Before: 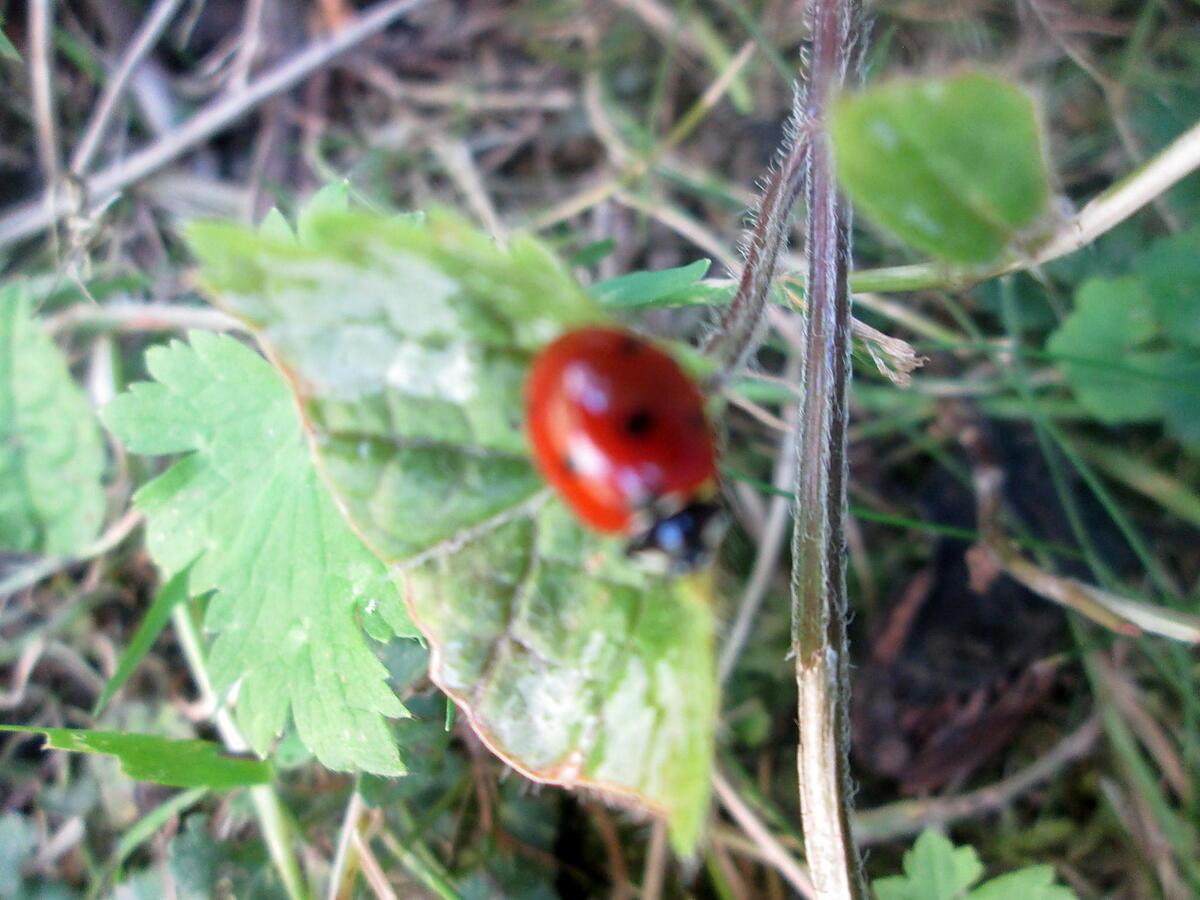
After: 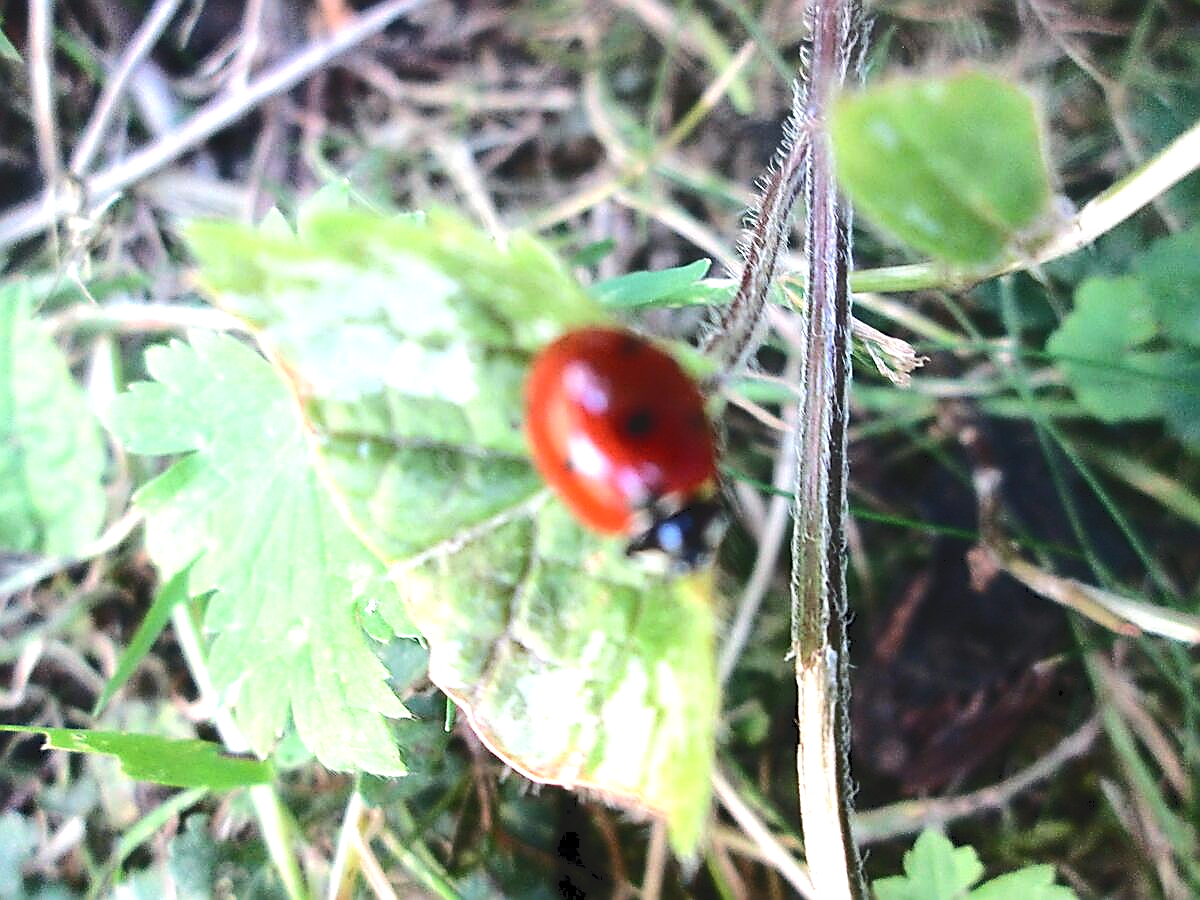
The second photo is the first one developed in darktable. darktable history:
sharpen: radius 1.728, amount 1.294
tone equalizer: -8 EV -0.76 EV, -7 EV -0.734 EV, -6 EV -0.606 EV, -5 EV -0.36 EV, -3 EV 0.39 EV, -2 EV 0.6 EV, -1 EV 0.695 EV, +0 EV 0.733 EV, edges refinement/feathering 500, mask exposure compensation -1.57 EV, preserve details no
tone curve: curves: ch0 [(0, 0) (0.003, 0.1) (0.011, 0.101) (0.025, 0.11) (0.044, 0.126) (0.069, 0.14) (0.1, 0.158) (0.136, 0.18) (0.177, 0.206) (0.224, 0.243) (0.277, 0.293) (0.335, 0.36) (0.399, 0.446) (0.468, 0.537) (0.543, 0.618) (0.623, 0.694) (0.709, 0.763) (0.801, 0.836) (0.898, 0.908) (1, 1)], color space Lab, independent channels, preserve colors none
